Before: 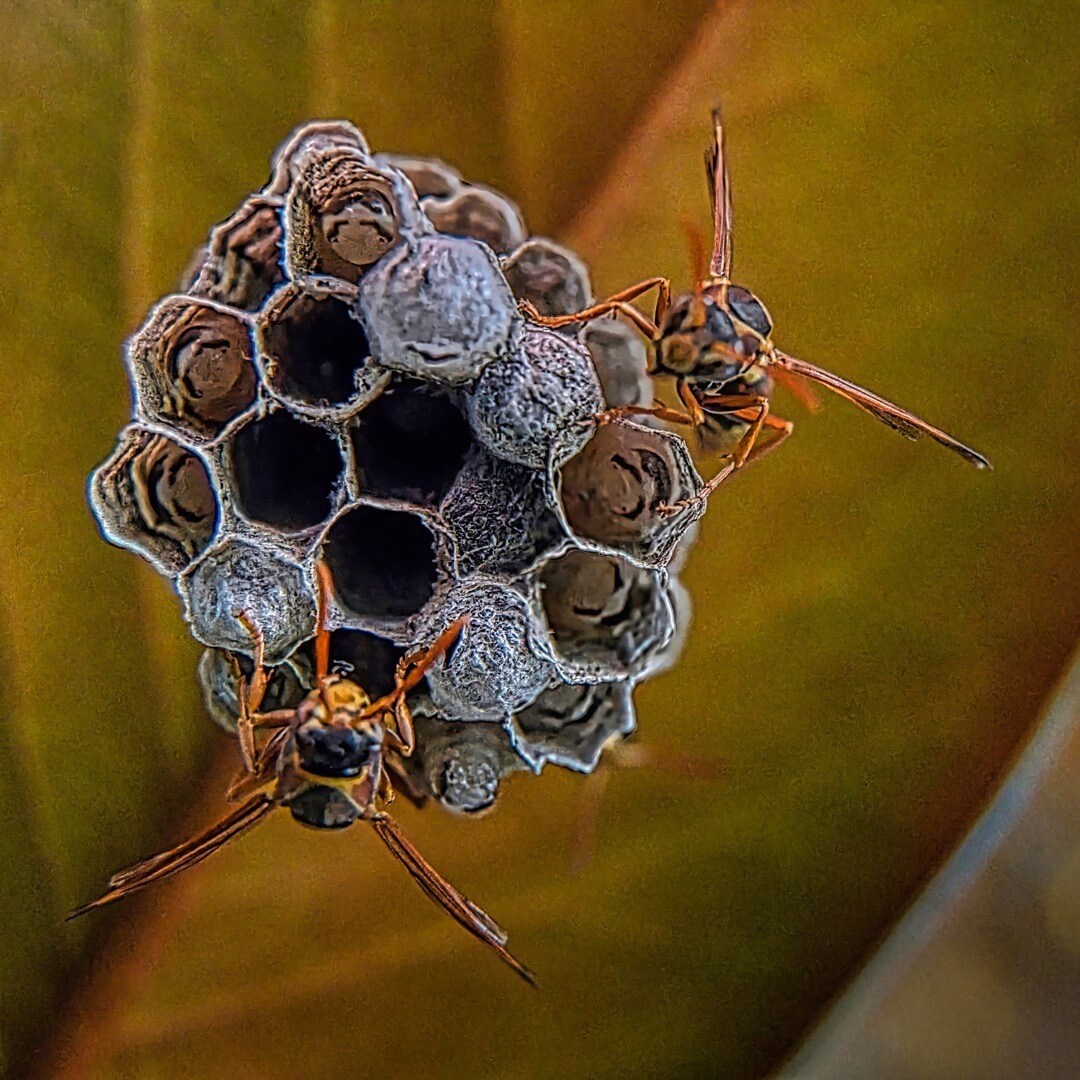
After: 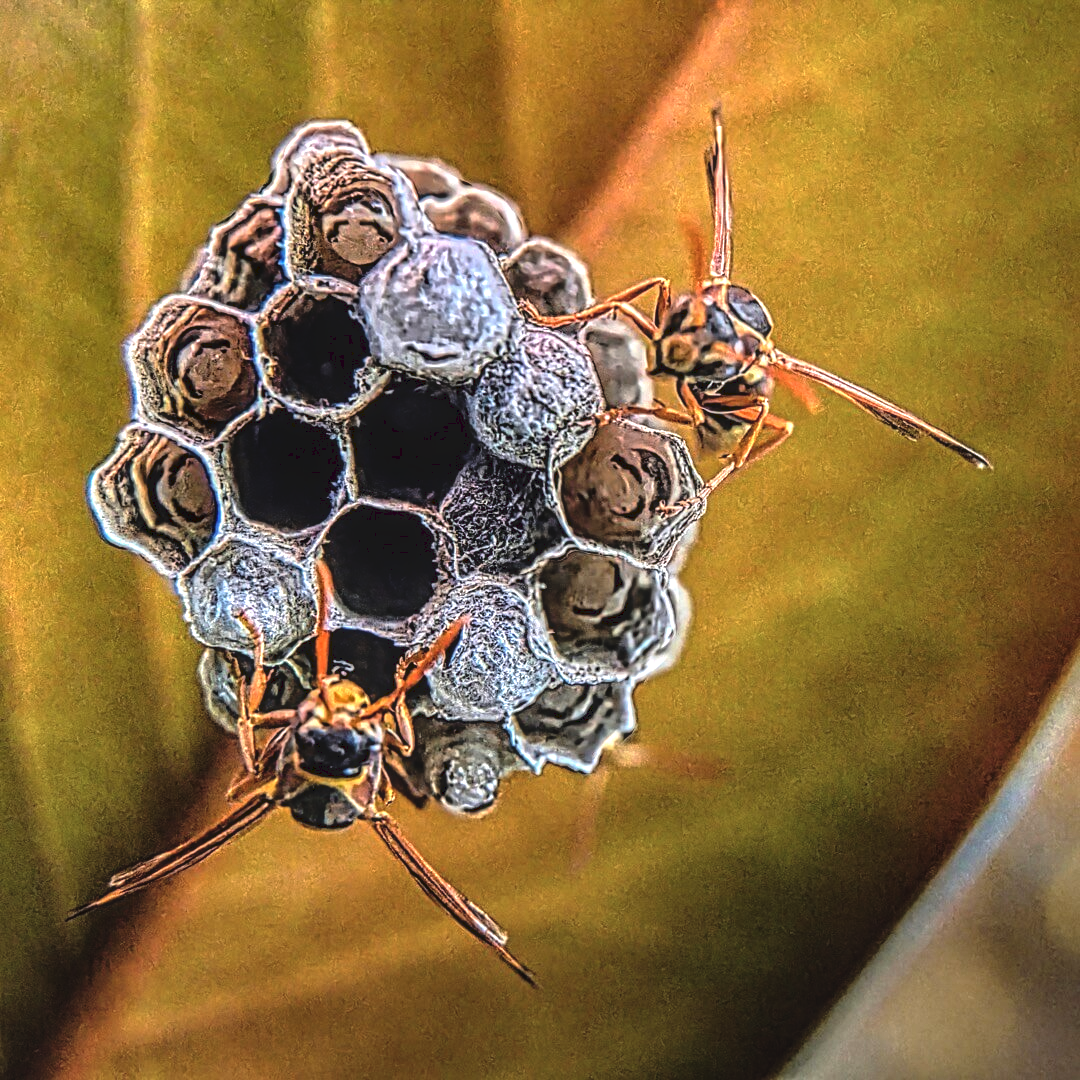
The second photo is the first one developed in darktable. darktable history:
local contrast: highlights 27%, detail 150%
tone equalizer: -7 EV 0.143 EV, -6 EV 0.583 EV, -5 EV 1.15 EV, -4 EV 1.36 EV, -3 EV 1.18 EV, -2 EV 0.6 EV, -1 EV 0.164 EV, smoothing diameter 2.13%, edges refinement/feathering 20.3, mask exposure compensation -1.57 EV, filter diffusion 5
base curve: curves: ch0 [(0, 0) (0.989, 0.992)], preserve colors none
tone curve: curves: ch0 [(0, 0) (0.003, 0.126) (0.011, 0.129) (0.025, 0.133) (0.044, 0.143) (0.069, 0.155) (0.1, 0.17) (0.136, 0.189) (0.177, 0.217) (0.224, 0.25) (0.277, 0.293) (0.335, 0.346) (0.399, 0.398) (0.468, 0.456) (0.543, 0.517) (0.623, 0.583) (0.709, 0.659) (0.801, 0.756) (0.898, 0.856) (1, 1)], preserve colors none
